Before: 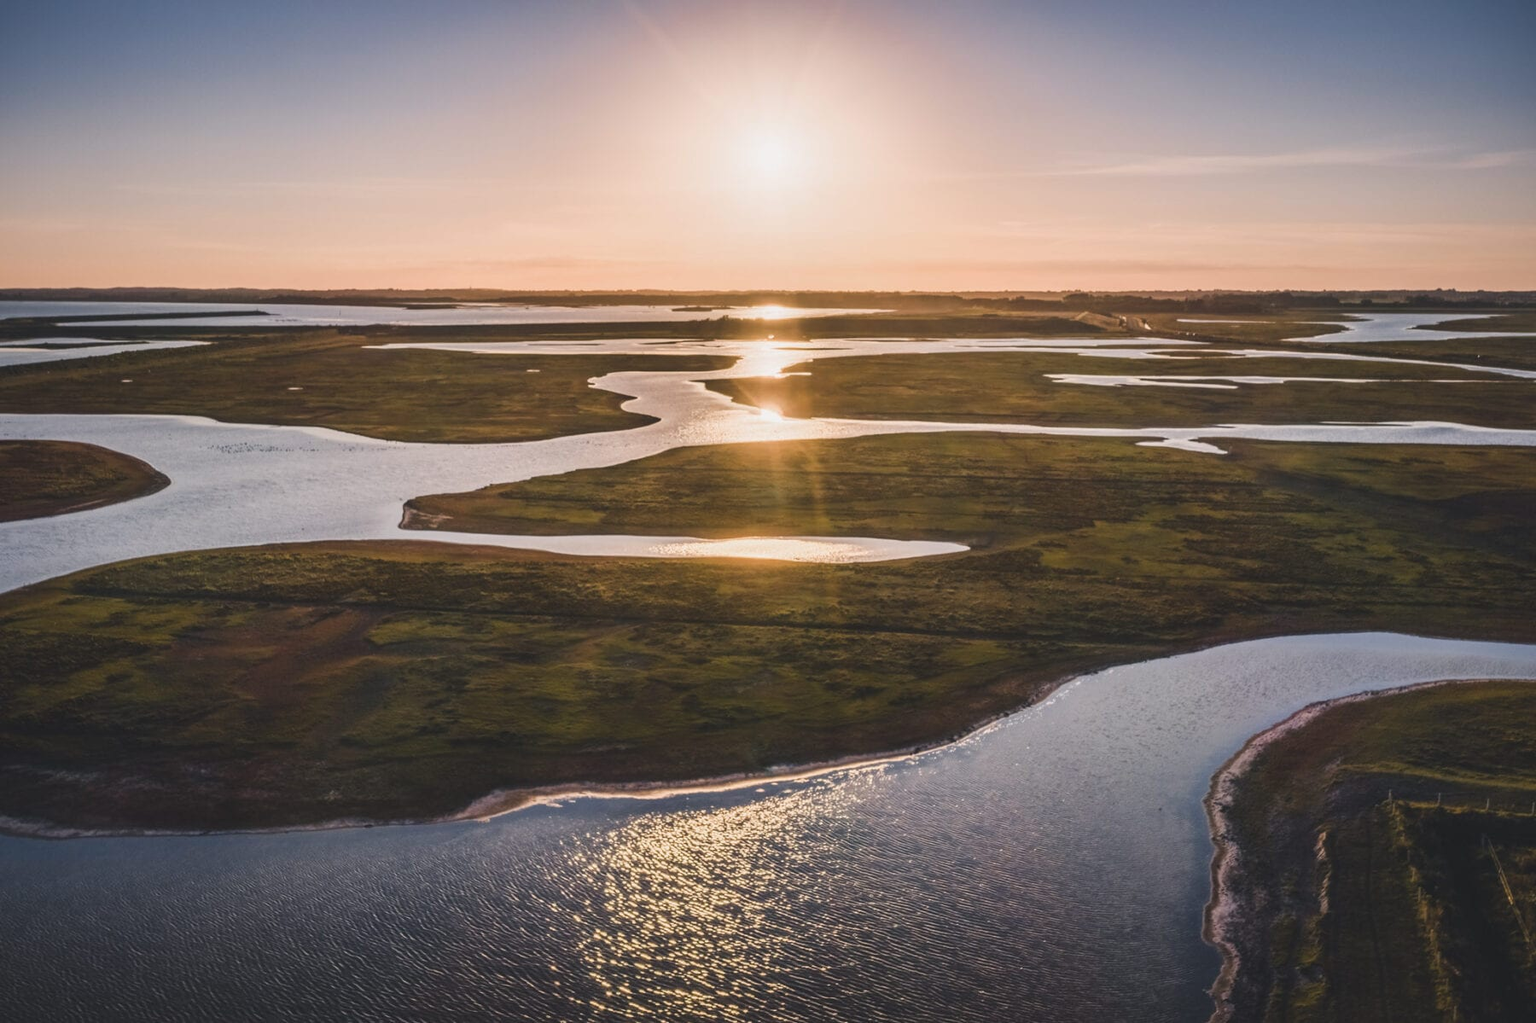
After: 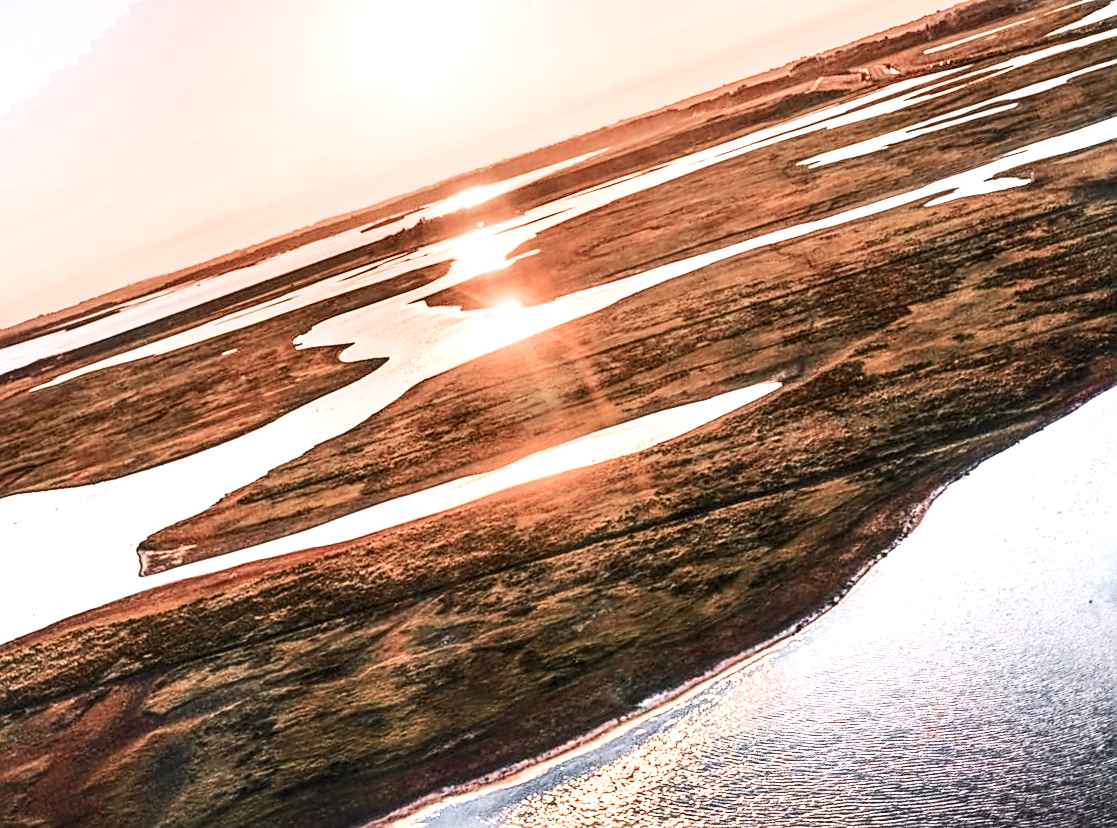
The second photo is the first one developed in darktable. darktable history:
sharpen: on, module defaults
local contrast: highlights 79%, shadows 56%, detail 173%, midtone range 0.427
color zones: curves: ch0 [(0, 0.299) (0.25, 0.383) (0.456, 0.352) (0.736, 0.571)]; ch1 [(0, 0.63) (0.151, 0.568) (0.254, 0.416) (0.47, 0.558) (0.732, 0.37) (0.909, 0.492)]; ch2 [(0.004, 0.604) (0.158, 0.443) (0.257, 0.403) (0.761, 0.468)], mix 25.68%
exposure: black level correction 0, exposure 0.929 EV, compensate highlight preservation false
contrast brightness saturation: contrast 0.393, brightness 0.111
crop and rotate: angle 18.81°, left 6.849%, right 4.346%, bottom 1.092%
base curve: curves: ch0 [(0, 0) (0.032, 0.025) (0.121, 0.166) (0.206, 0.329) (0.605, 0.79) (1, 1)], preserve colors none
